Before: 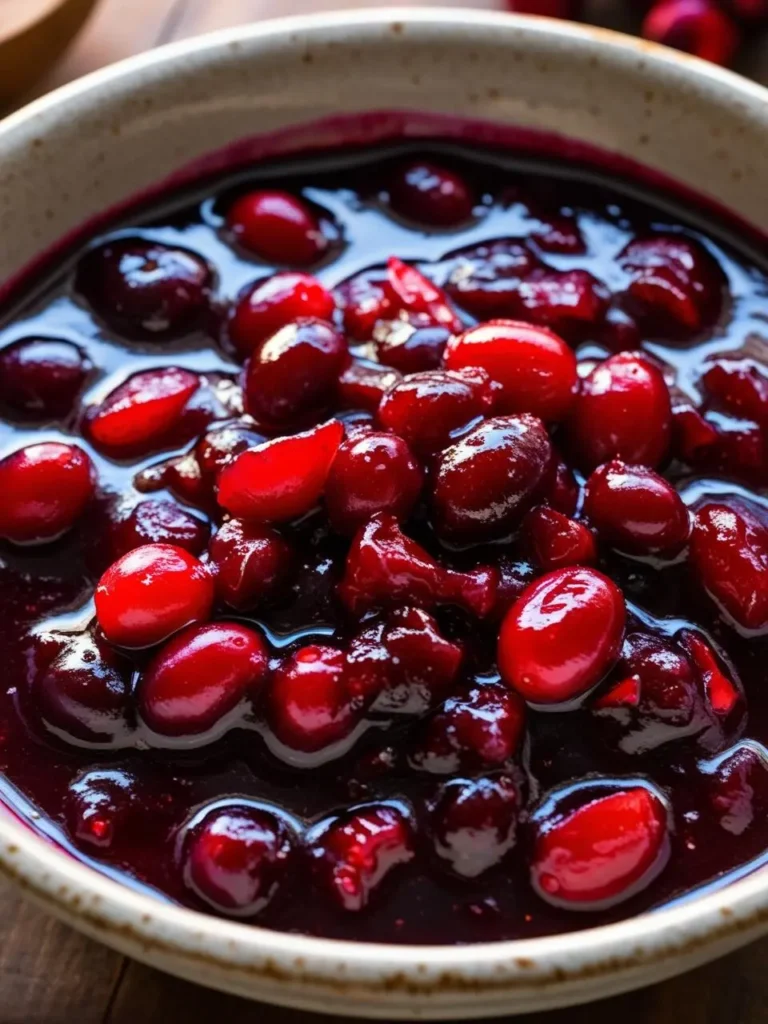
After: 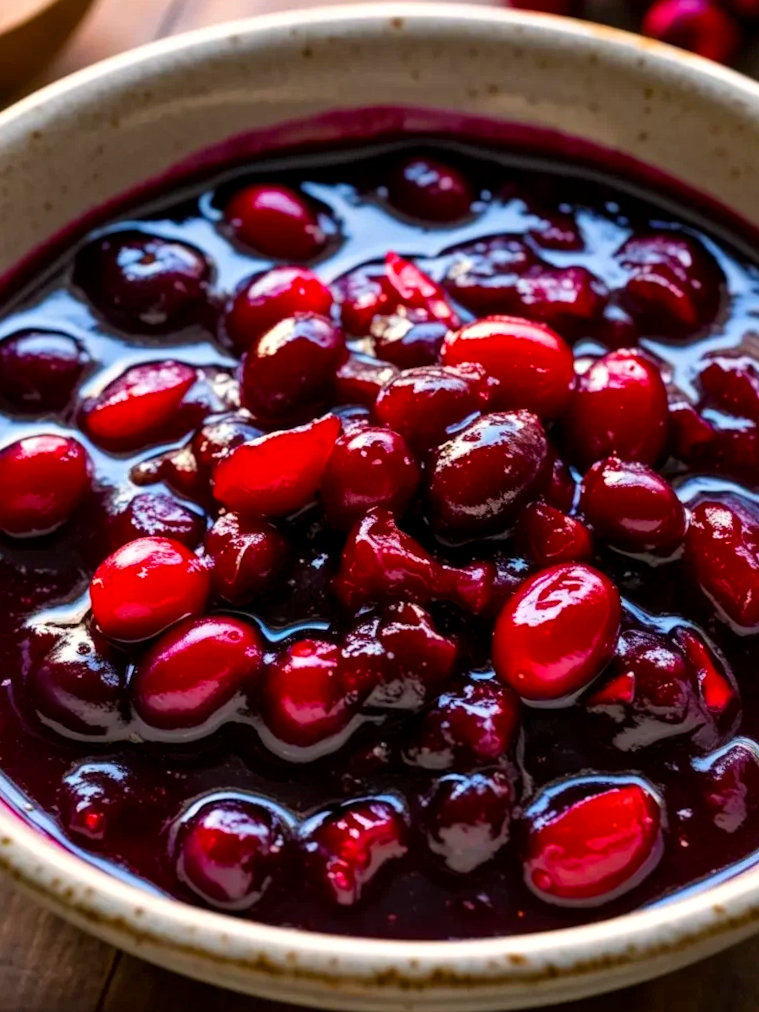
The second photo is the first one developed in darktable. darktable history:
local contrast: highlights 105%, shadows 102%, detail 119%, midtone range 0.2
crop and rotate: angle -0.469°
color balance rgb: highlights gain › chroma 1.4%, highlights gain › hue 51.31°, perceptual saturation grading › global saturation 19.642%, global vibrance 20.284%
